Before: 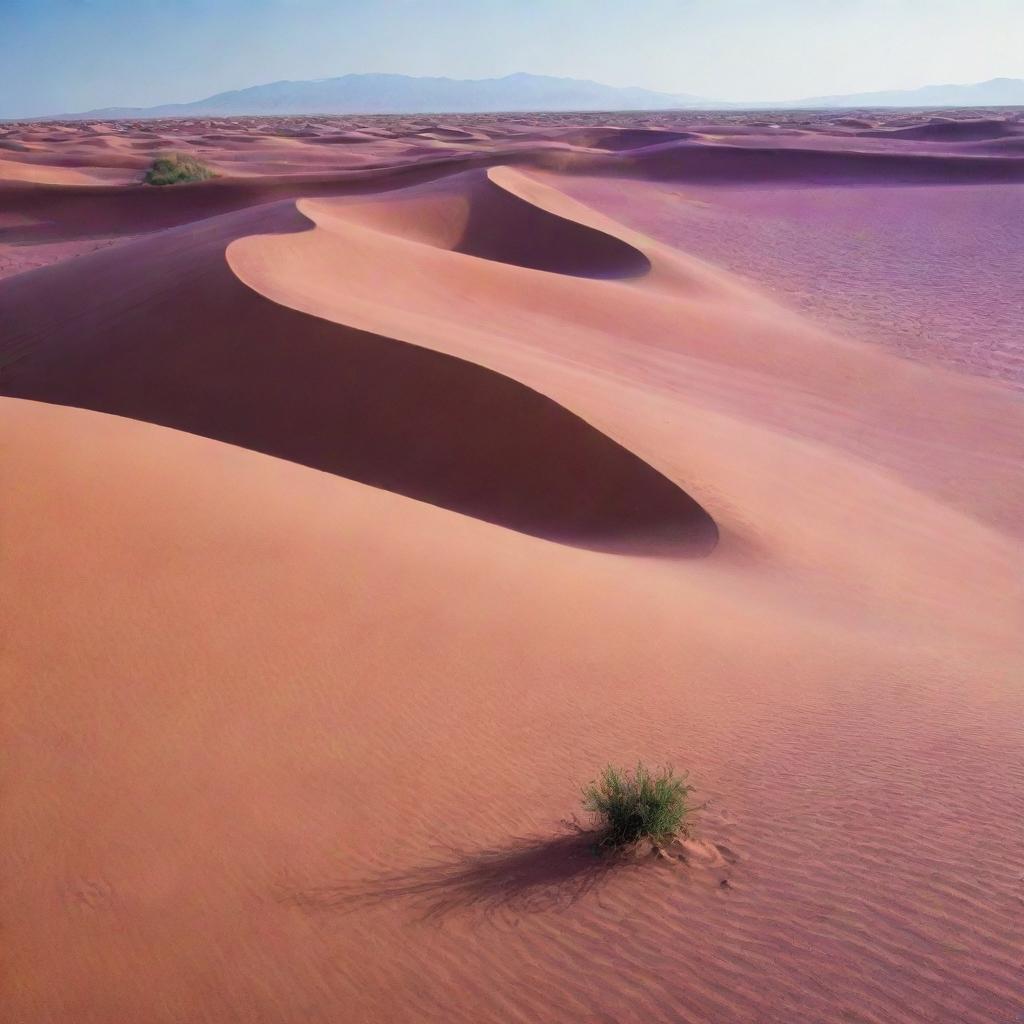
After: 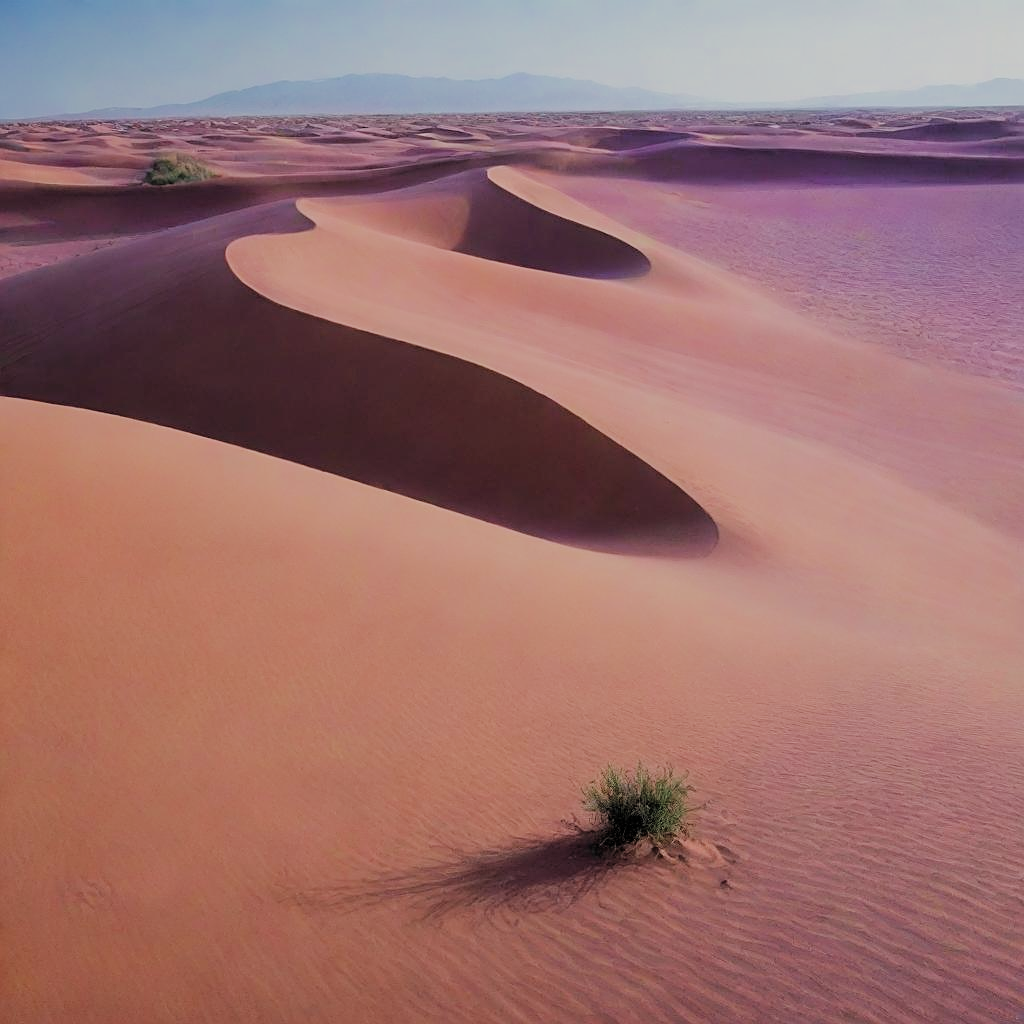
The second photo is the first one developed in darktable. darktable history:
sharpen: on, module defaults
filmic rgb: black relative exposure -7.09 EV, white relative exposure 5.39 EV, hardness 3.03, add noise in highlights 0.002, preserve chrominance max RGB, color science v3 (2019), use custom middle-gray values true, contrast in highlights soft
